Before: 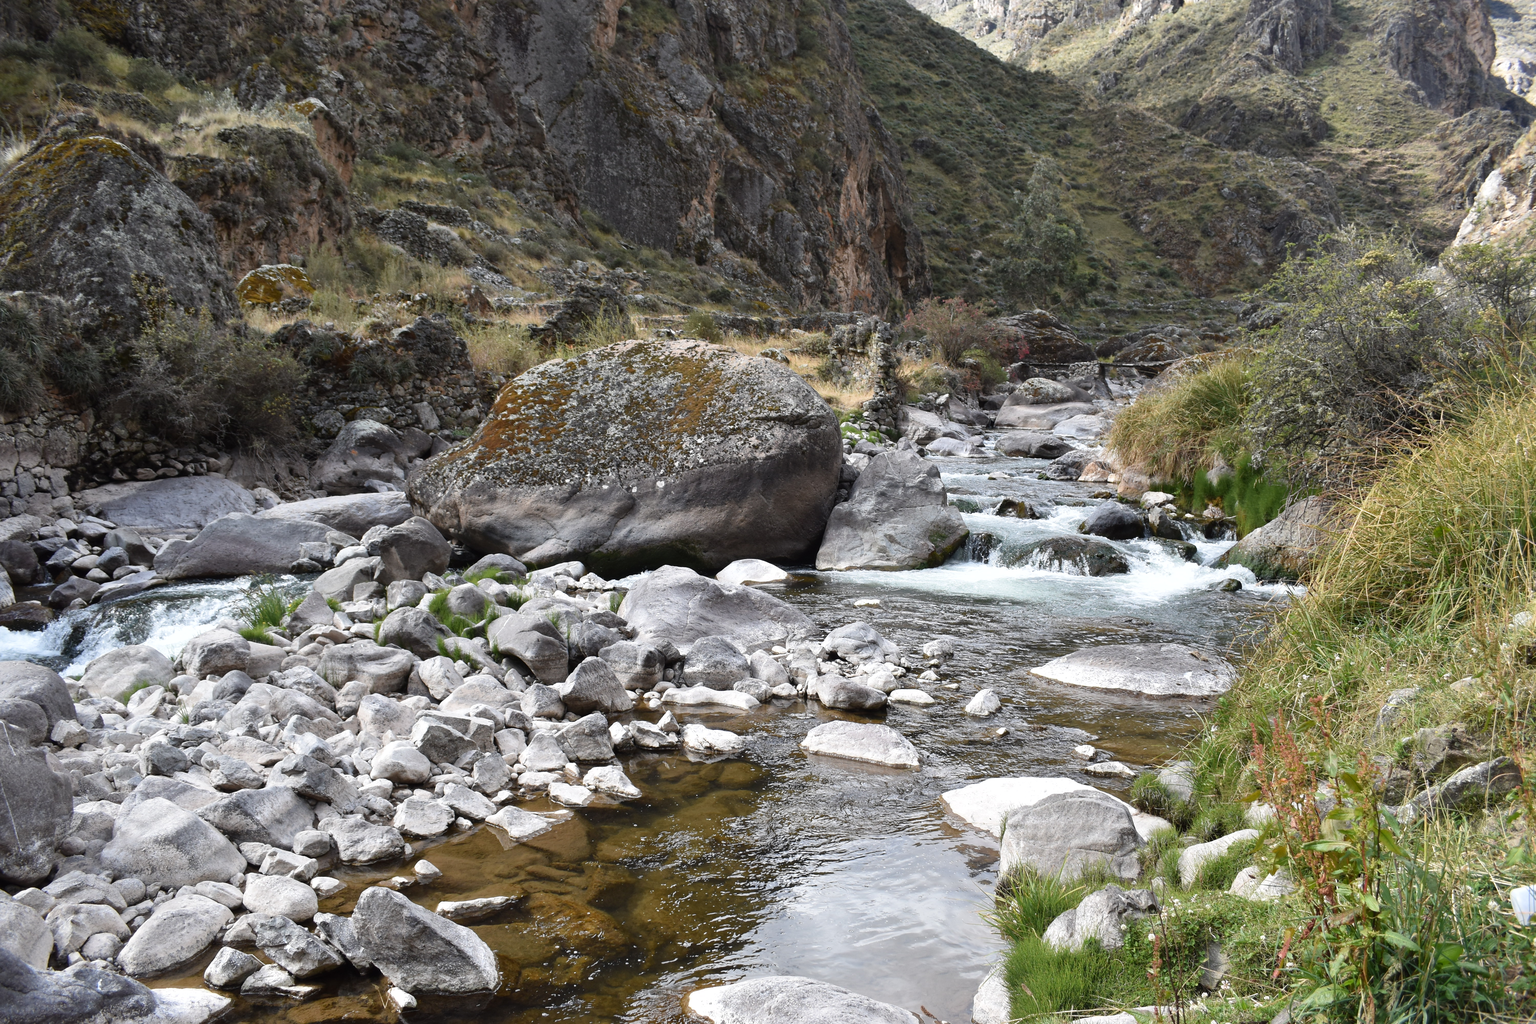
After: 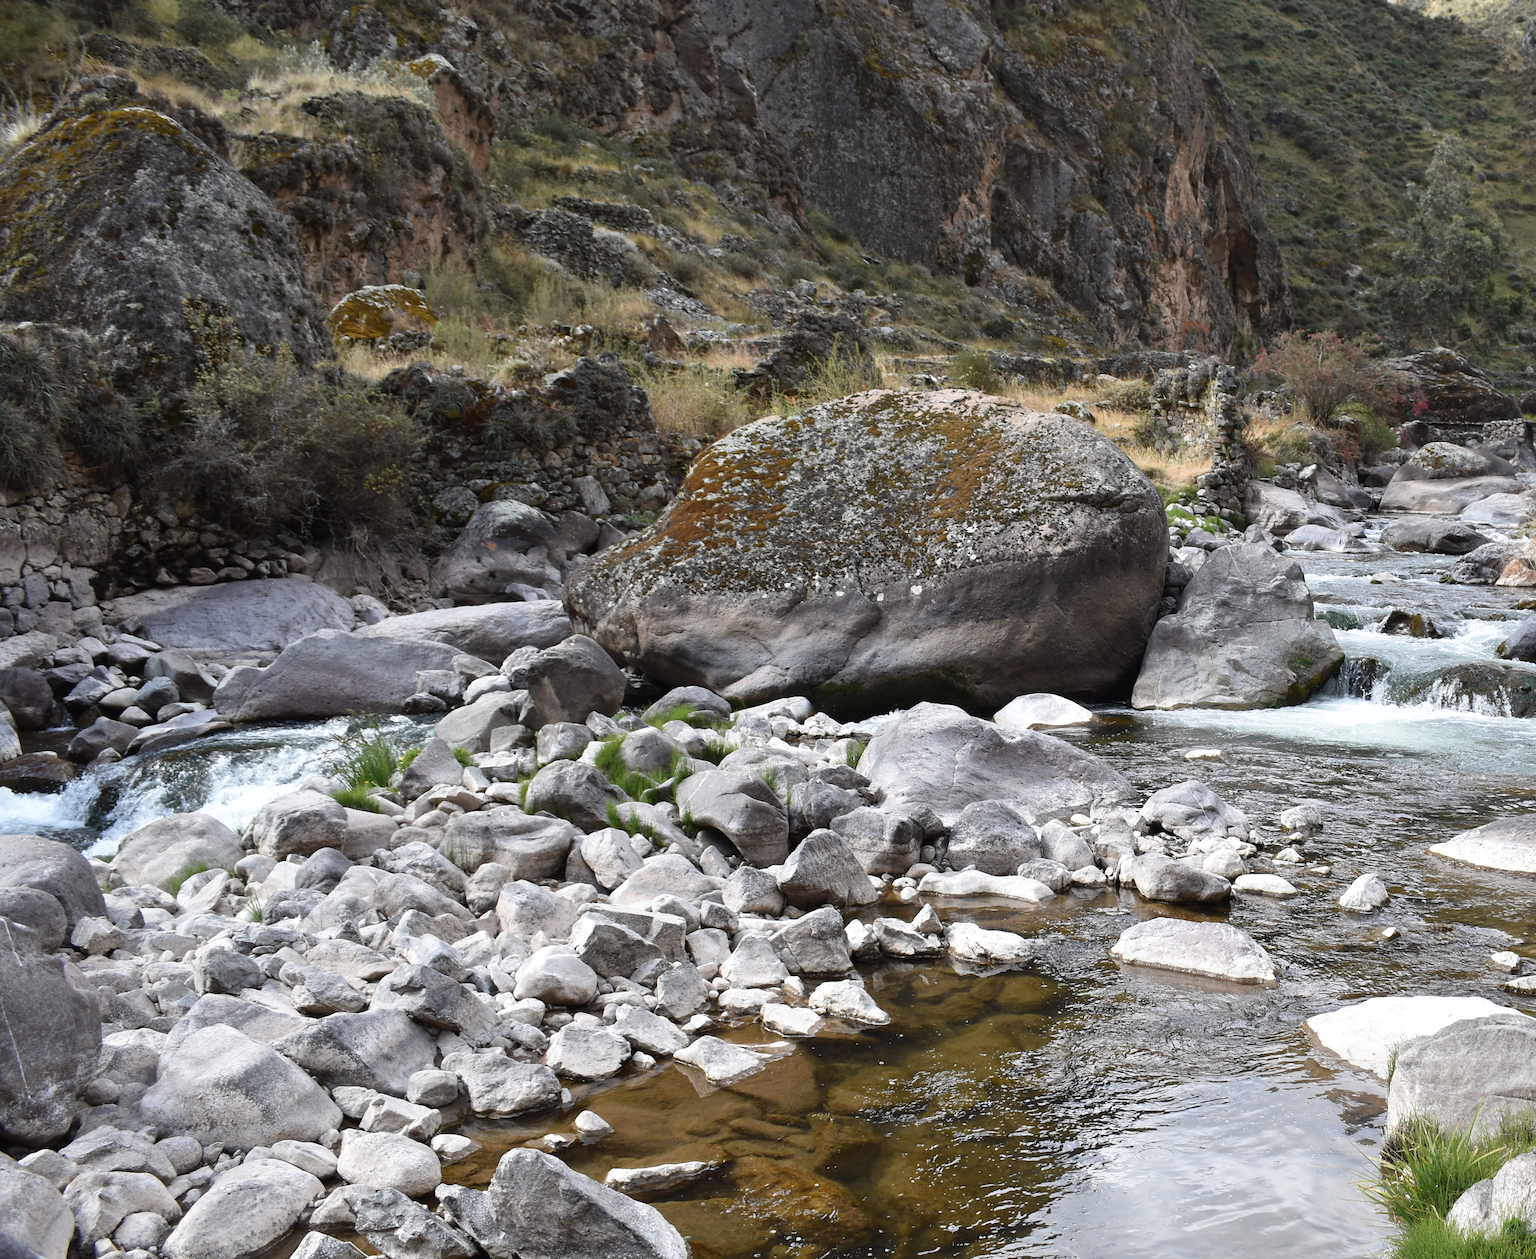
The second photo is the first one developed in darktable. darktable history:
crop: top 5.786%, right 27.888%, bottom 5.519%
